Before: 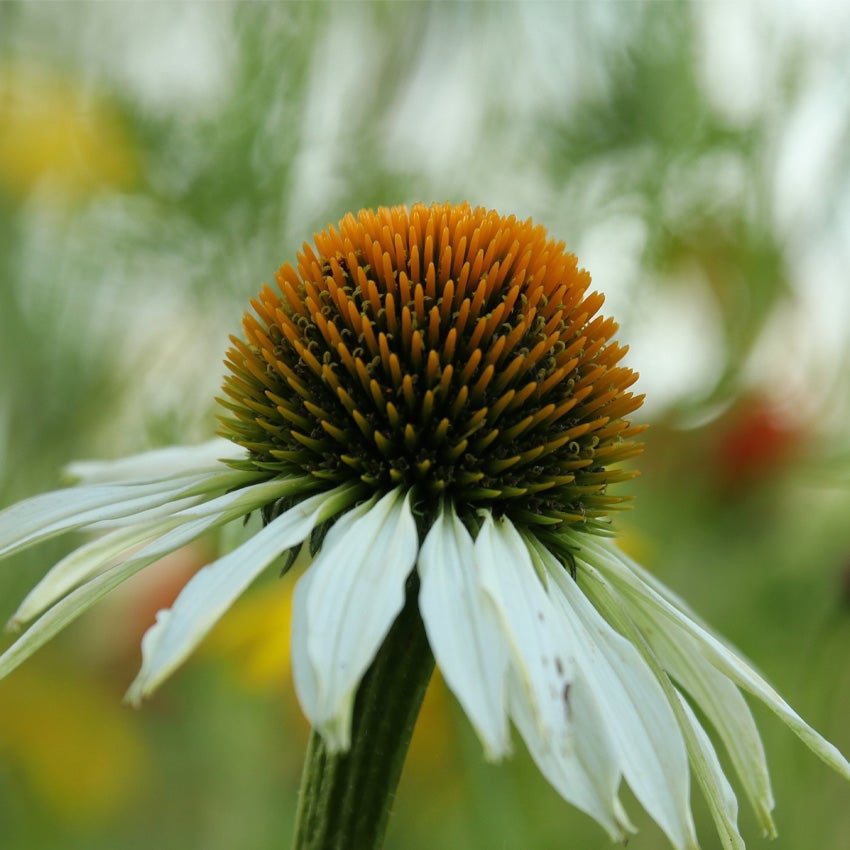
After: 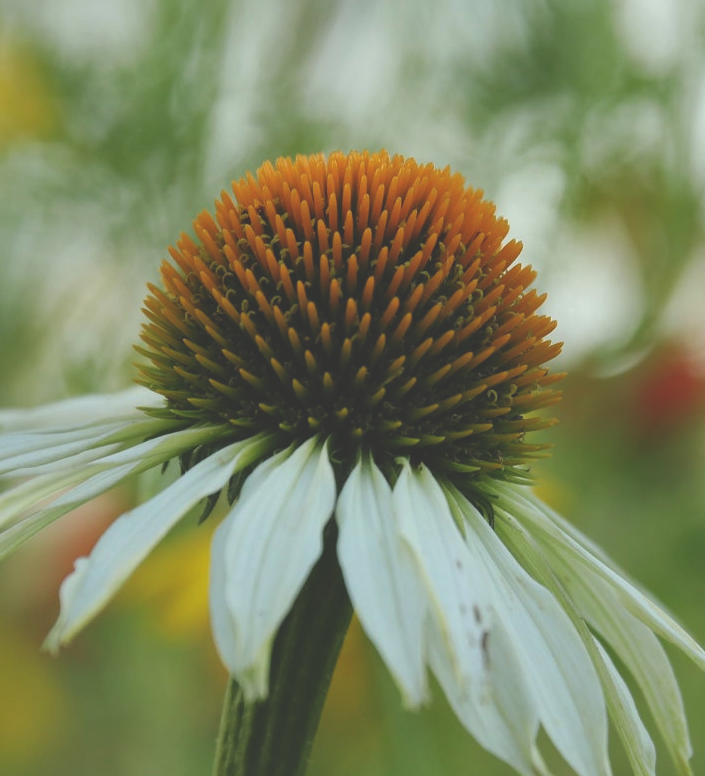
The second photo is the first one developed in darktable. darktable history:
crop: left 9.764%, top 6.229%, right 7.285%, bottom 2.413%
exposure: black level correction -0.024, exposure -0.117 EV, compensate highlight preservation false
shadows and highlights: on, module defaults
